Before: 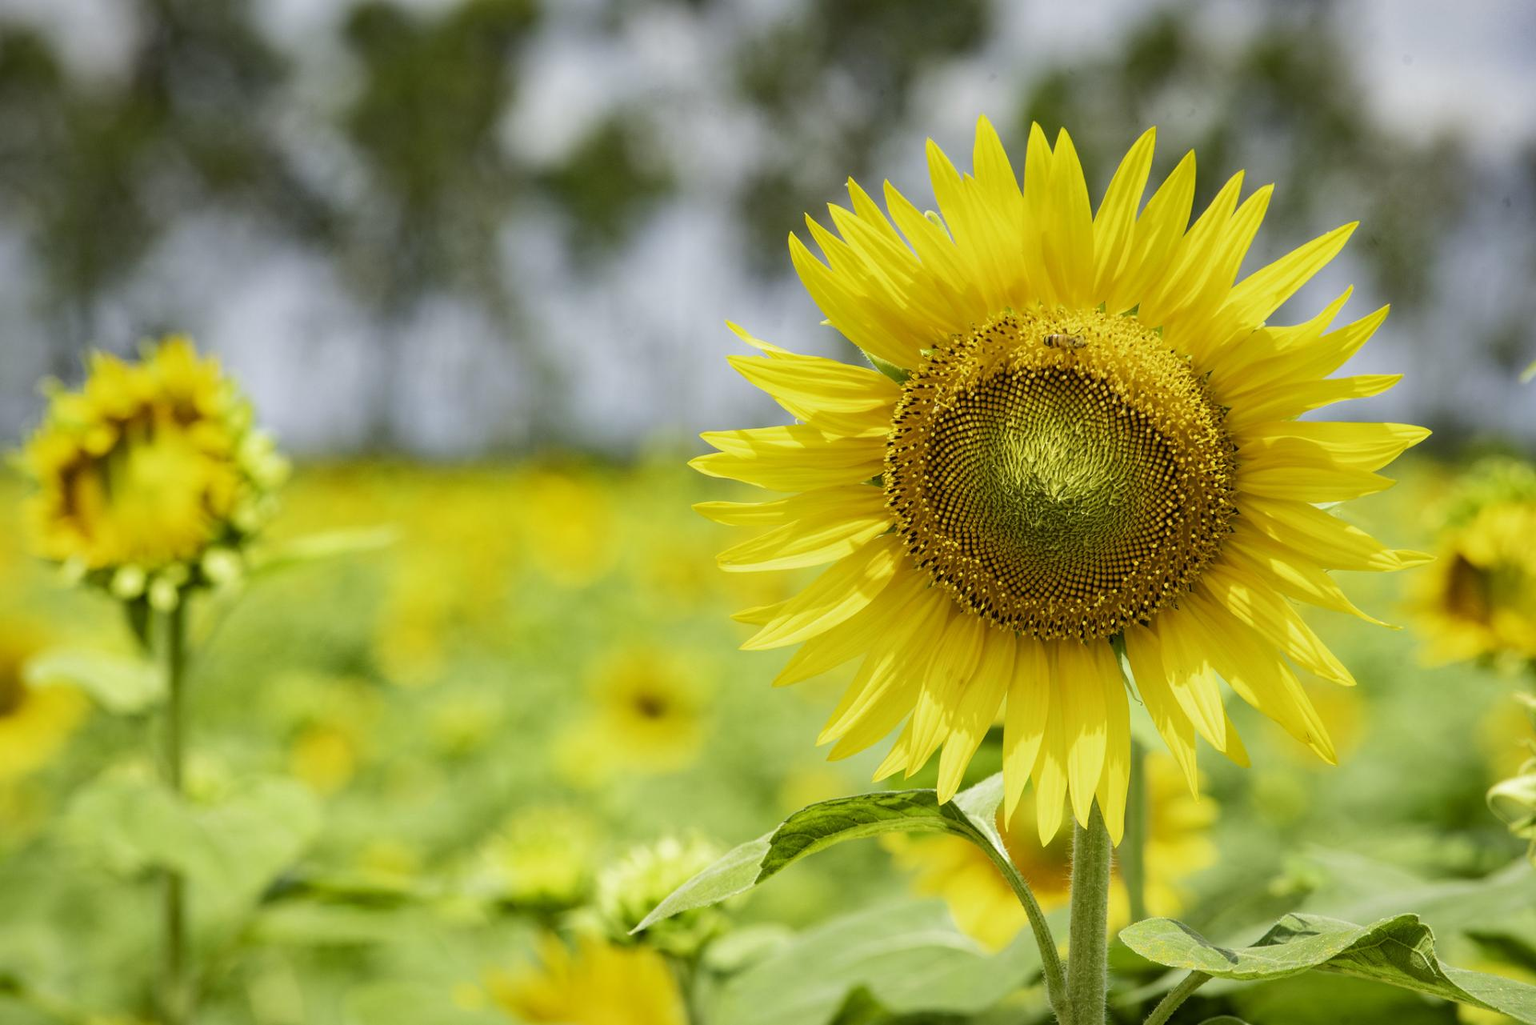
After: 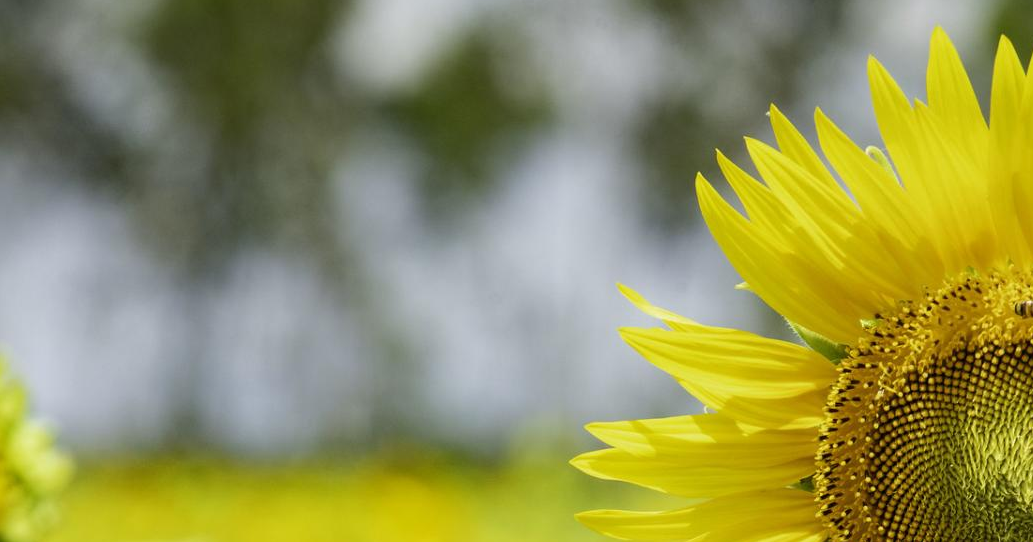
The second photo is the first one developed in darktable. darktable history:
crop: left 15.116%, top 9.196%, right 31.069%, bottom 48.491%
